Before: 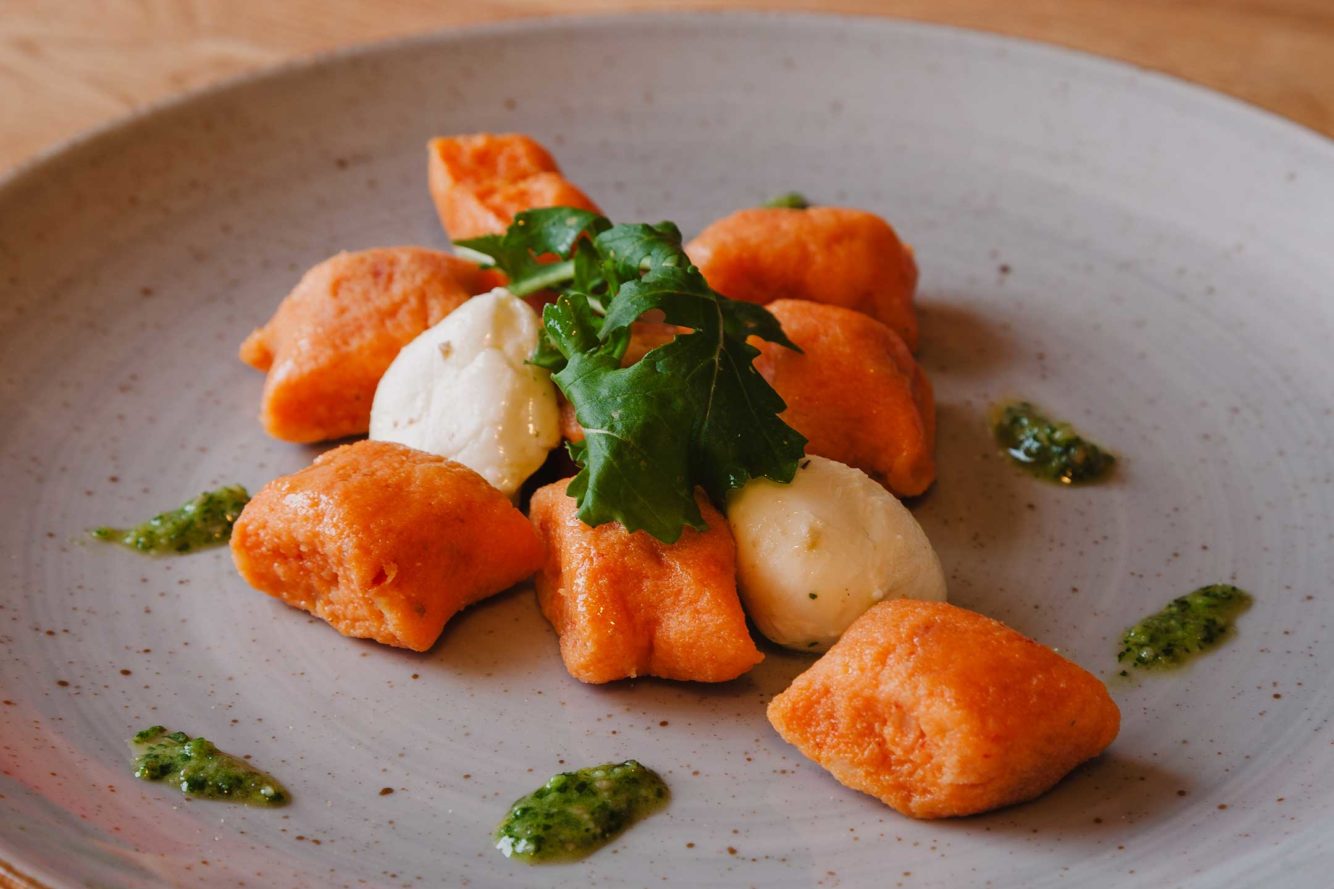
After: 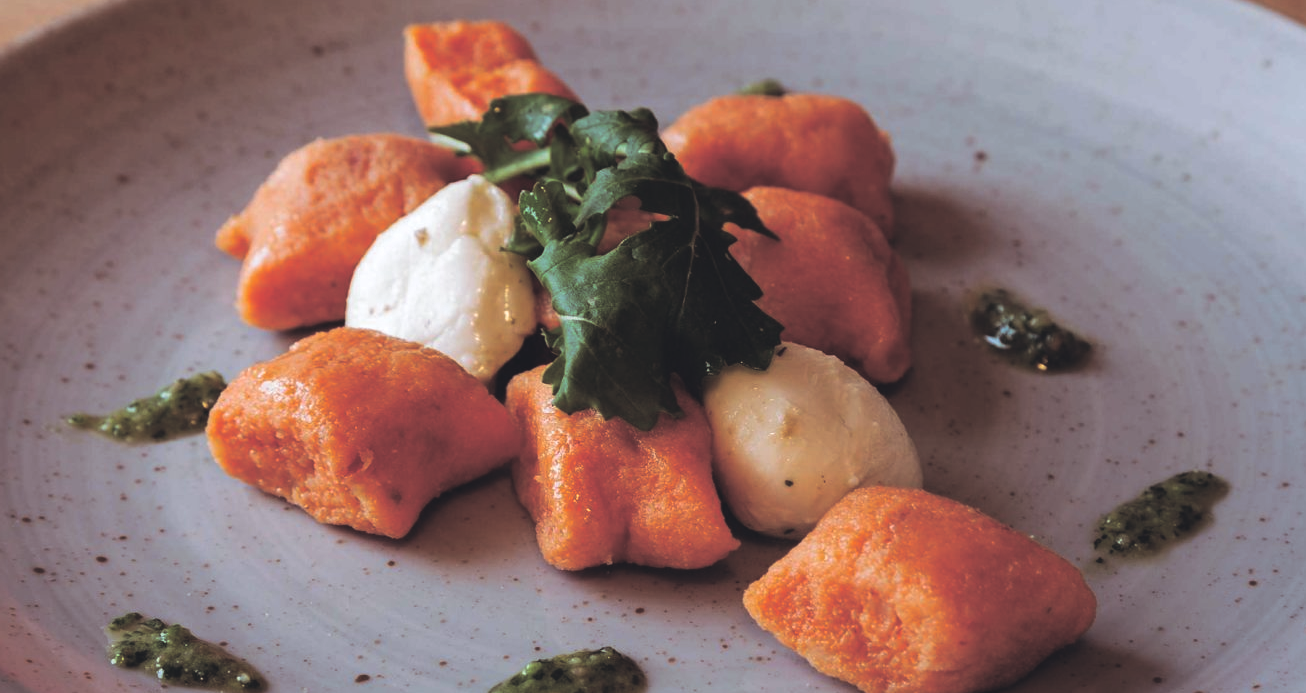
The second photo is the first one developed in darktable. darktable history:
color balance: lift [1.016, 0.983, 1, 1.017], gamma [0.958, 1, 1, 1], gain [0.981, 1.007, 0.993, 1.002], input saturation 118.26%, contrast 13.43%, contrast fulcrum 21.62%, output saturation 82.76%
crop and rotate: left 1.814%, top 12.818%, right 0.25%, bottom 9.225%
white balance: red 0.976, blue 1.04
split-toning: shadows › saturation 0.24, highlights › hue 54°, highlights › saturation 0.24
